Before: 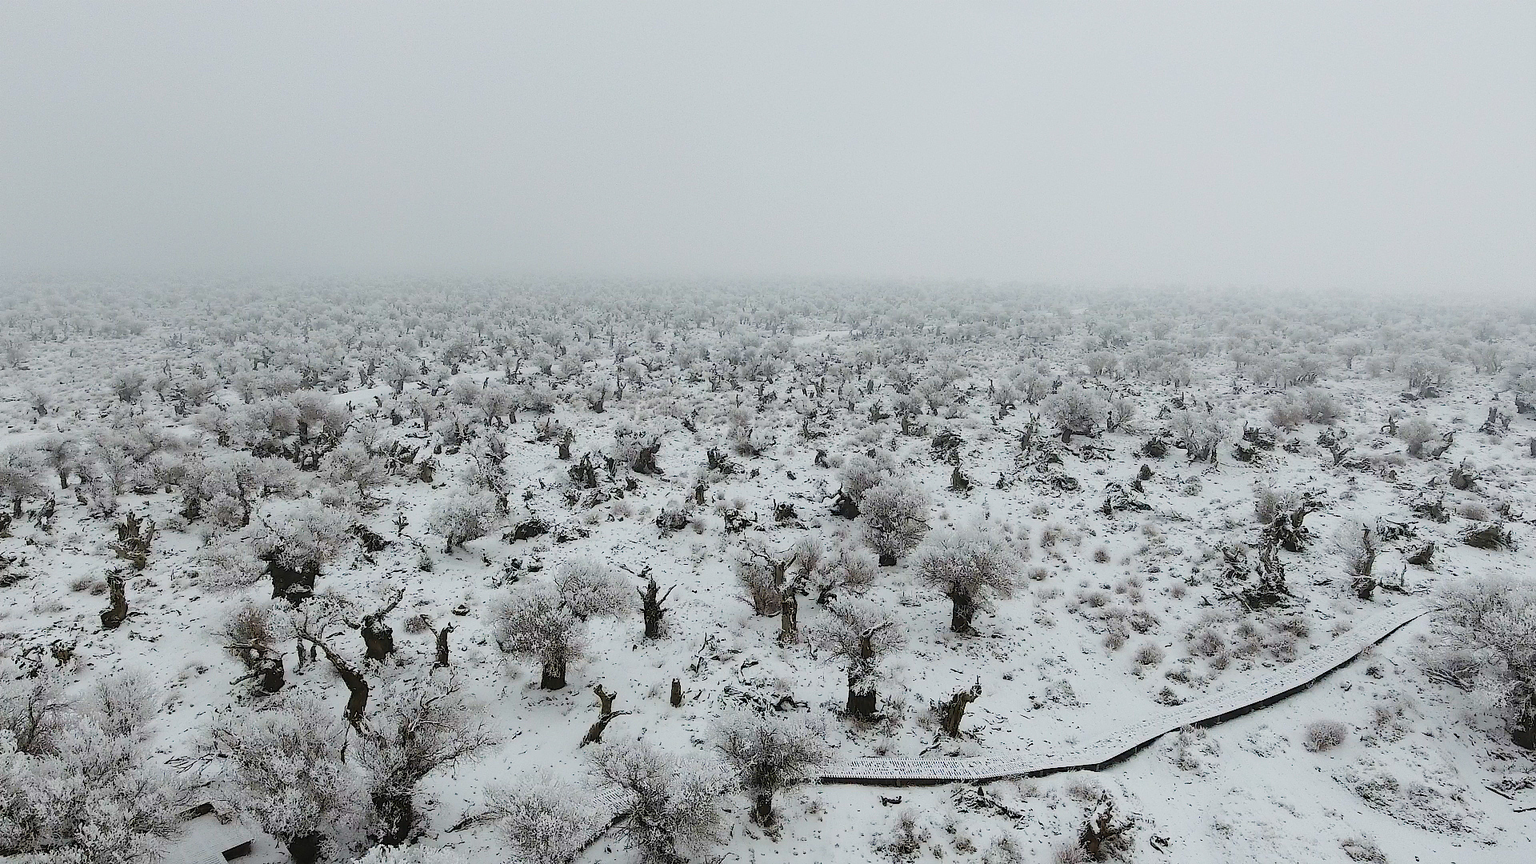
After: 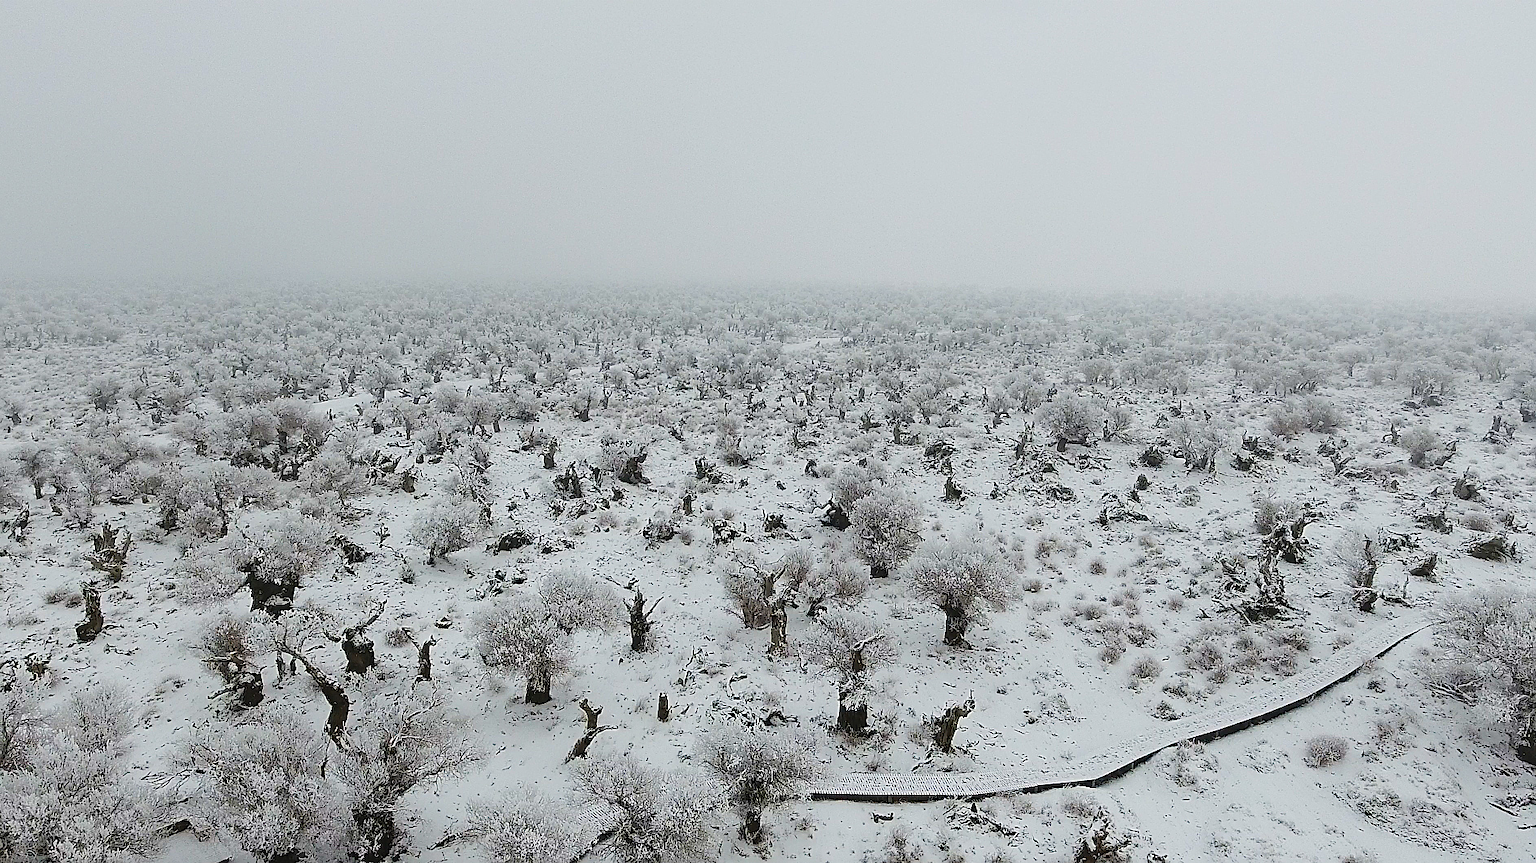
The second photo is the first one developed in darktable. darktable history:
sharpen: on, module defaults
crop: left 1.727%, right 0.272%, bottom 2.043%
